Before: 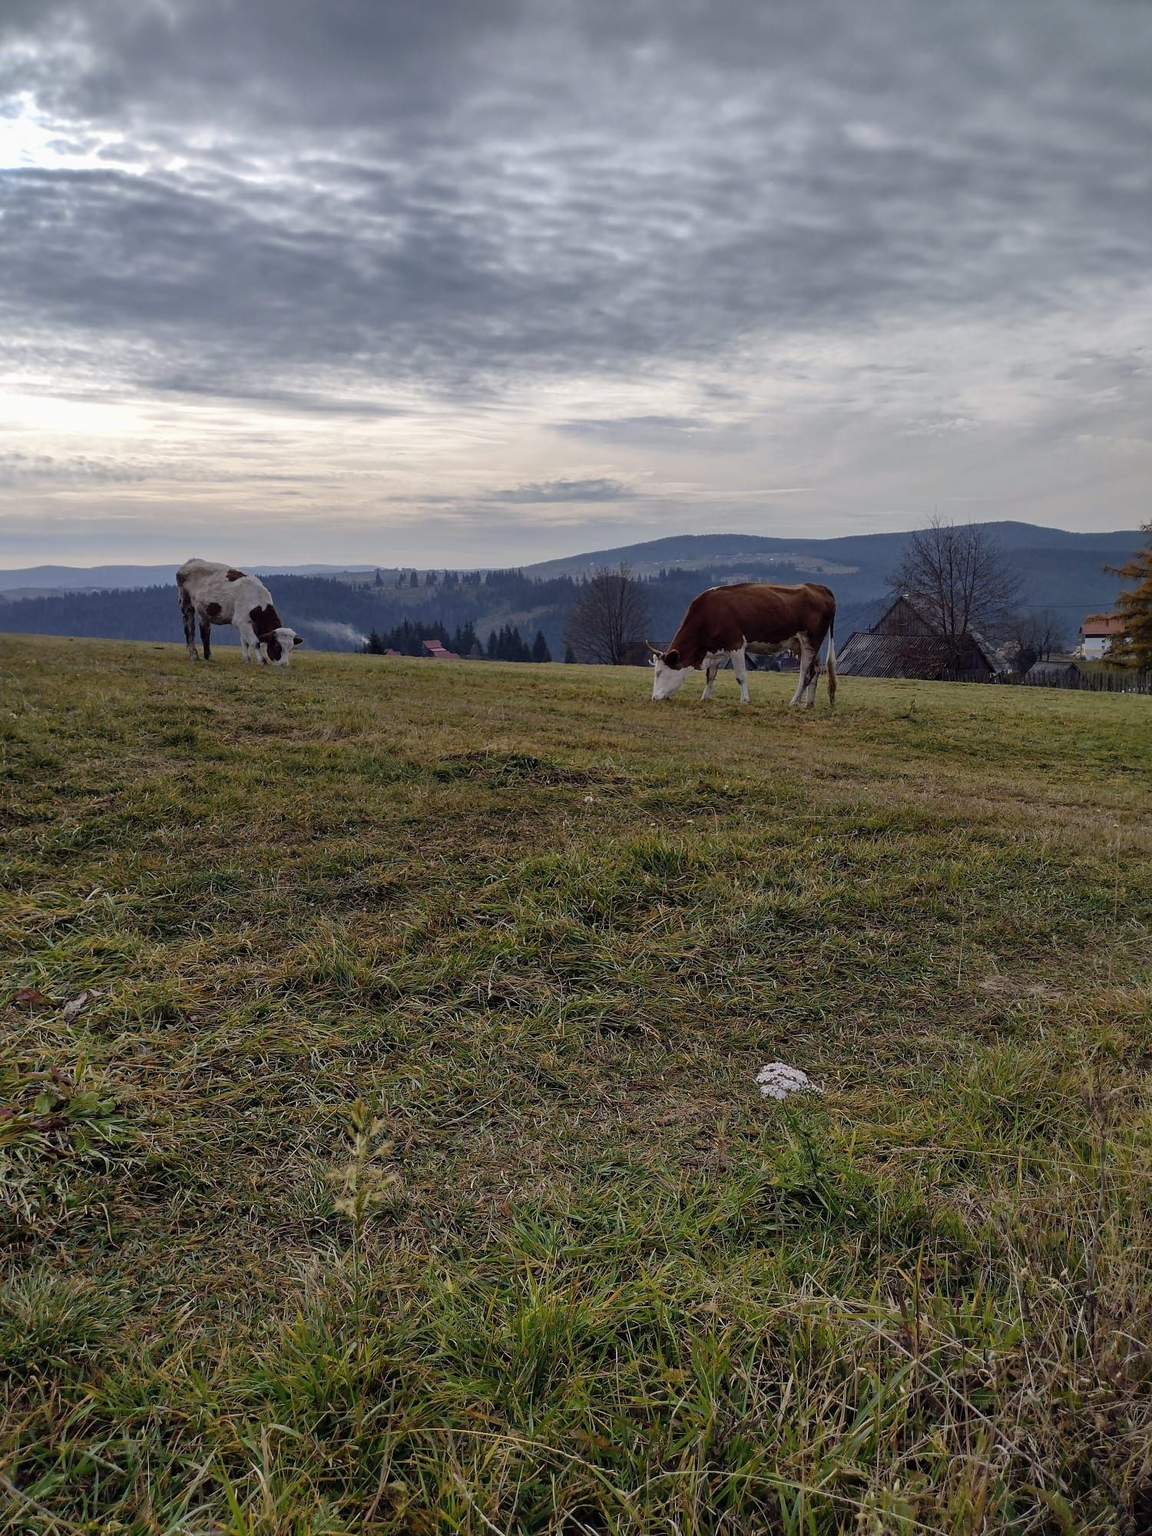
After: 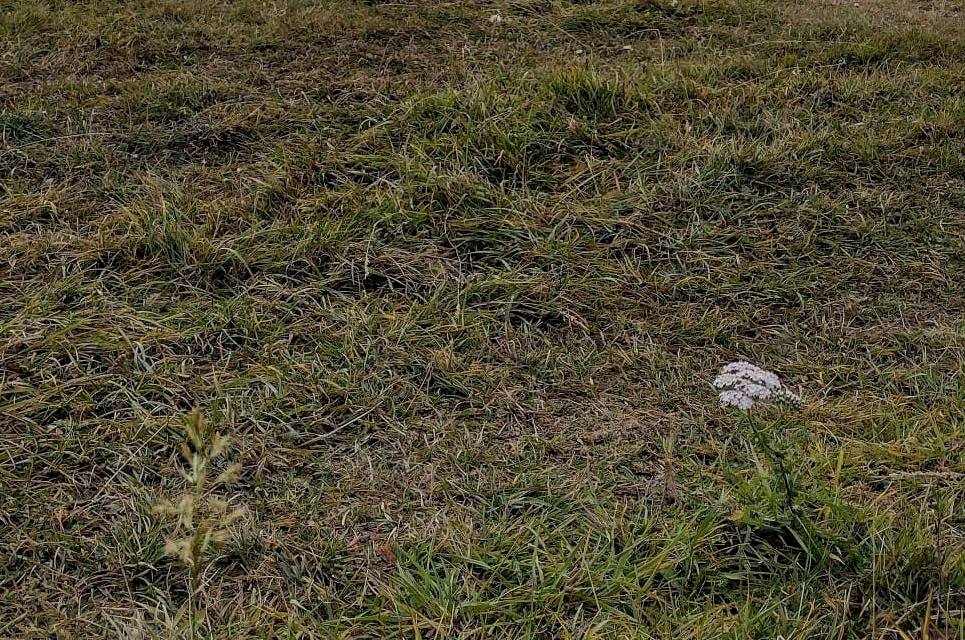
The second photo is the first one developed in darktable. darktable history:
crop: left 18.091%, top 51.13%, right 17.525%, bottom 16.85%
local contrast: on, module defaults
